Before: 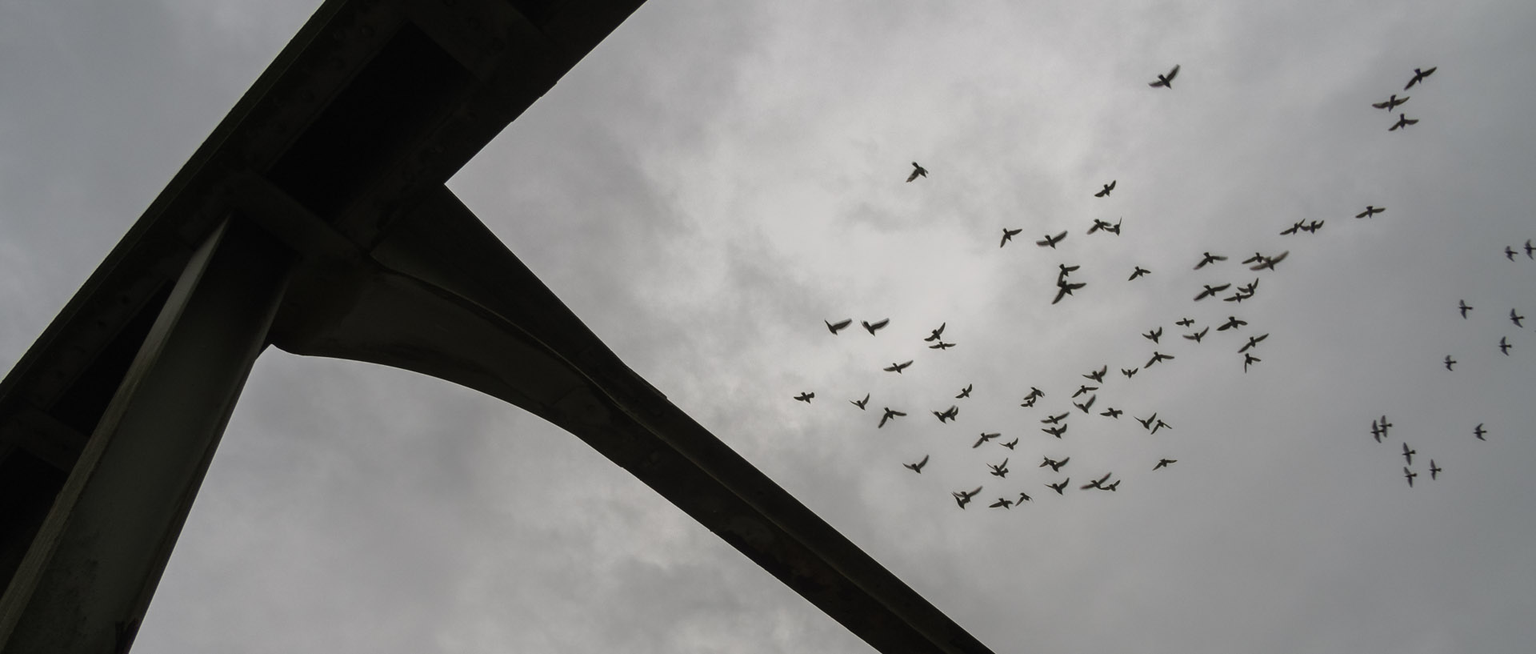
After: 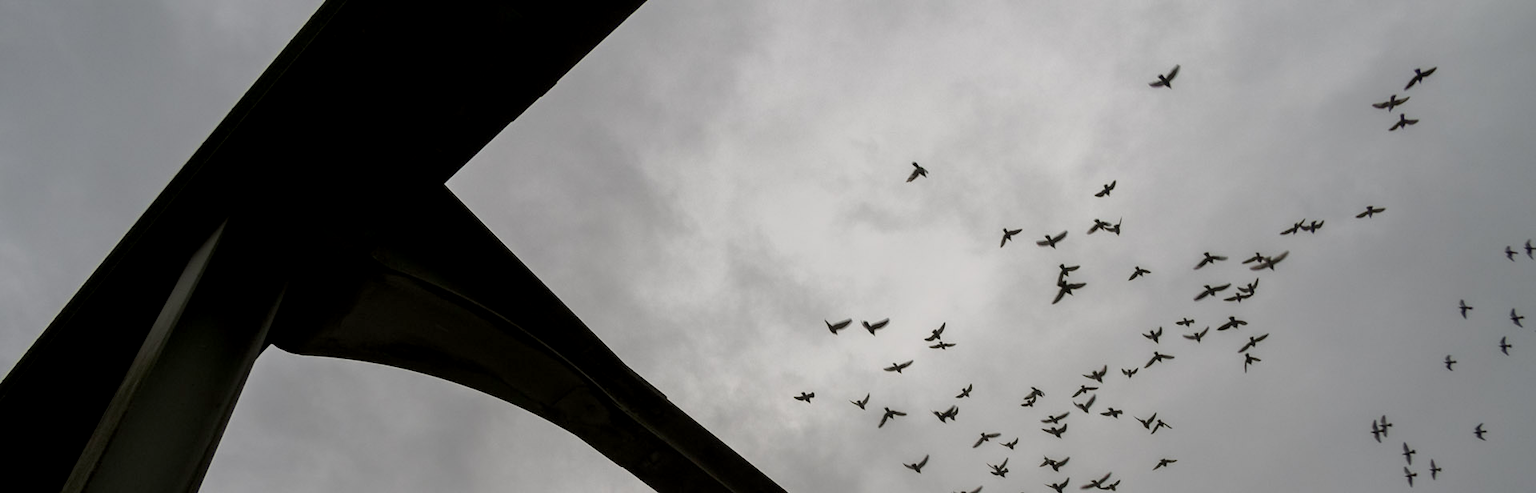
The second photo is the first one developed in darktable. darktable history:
crop: bottom 24.474%
exposure: black level correction 0.005, exposure 0.016 EV, compensate highlight preservation false
